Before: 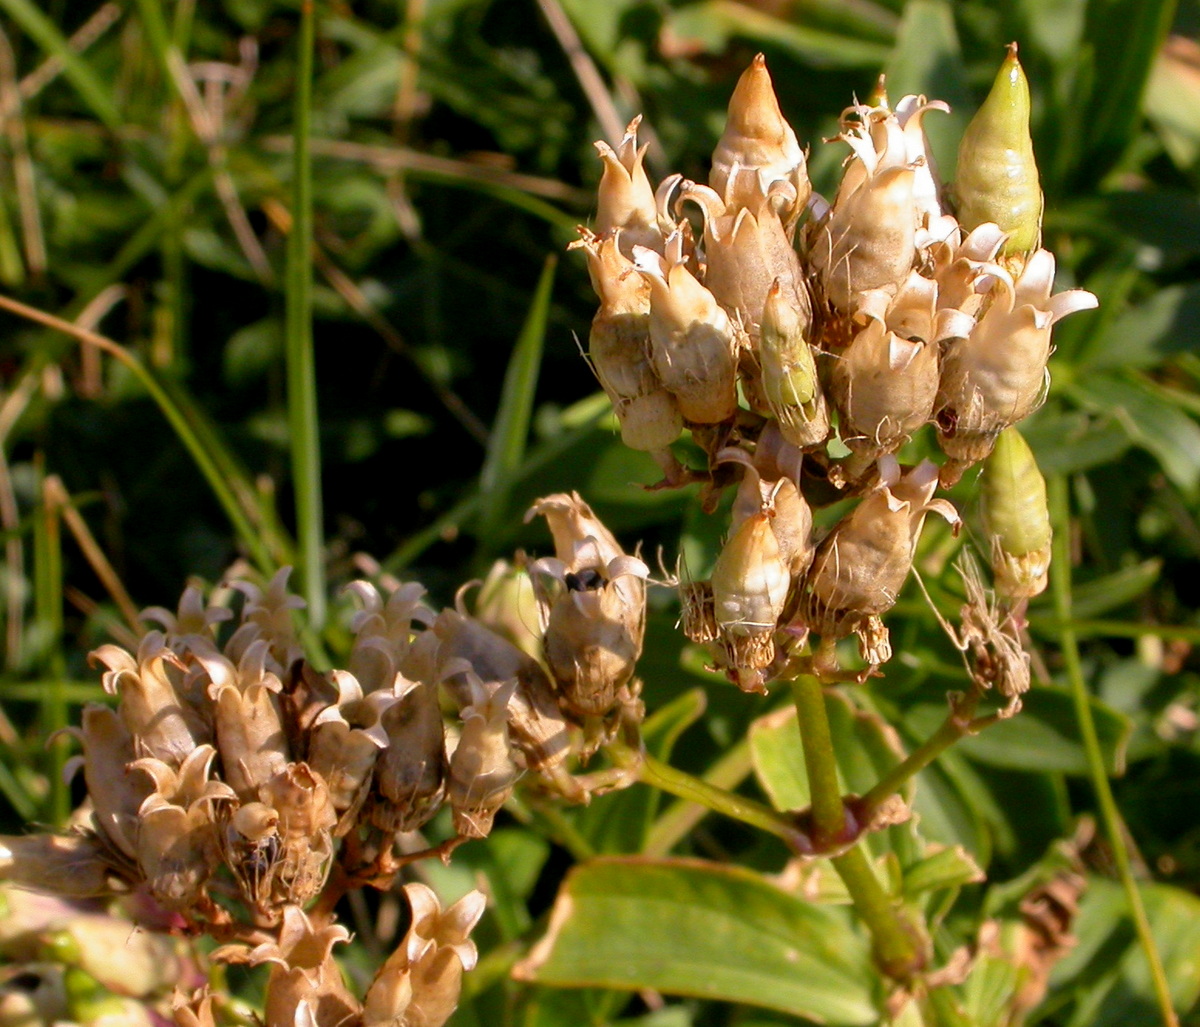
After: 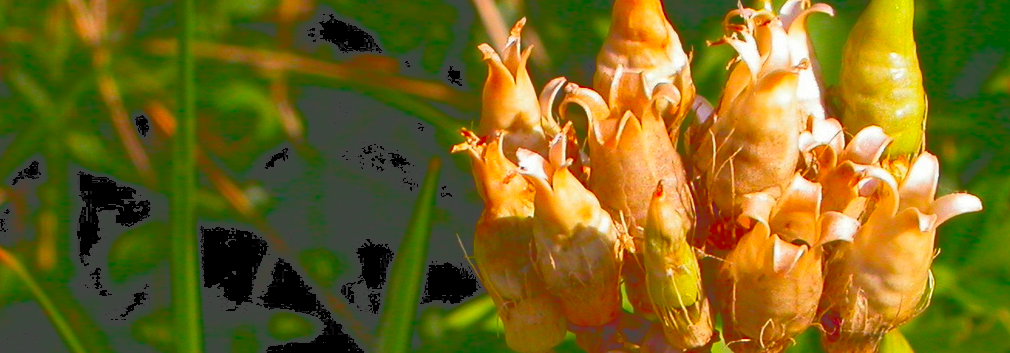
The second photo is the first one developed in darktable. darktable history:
color correction: highlights b* -0.008, saturation 1.85
crop and rotate: left 9.713%, top 9.513%, right 6.107%, bottom 56.106%
tone curve: curves: ch0 [(0, 0) (0.003, 0.284) (0.011, 0.284) (0.025, 0.288) (0.044, 0.29) (0.069, 0.292) (0.1, 0.296) (0.136, 0.298) (0.177, 0.305) (0.224, 0.312) (0.277, 0.327) (0.335, 0.362) (0.399, 0.407) (0.468, 0.464) (0.543, 0.537) (0.623, 0.62) (0.709, 0.71) (0.801, 0.79) (0.898, 0.862) (1, 1)], color space Lab, independent channels, preserve colors none
